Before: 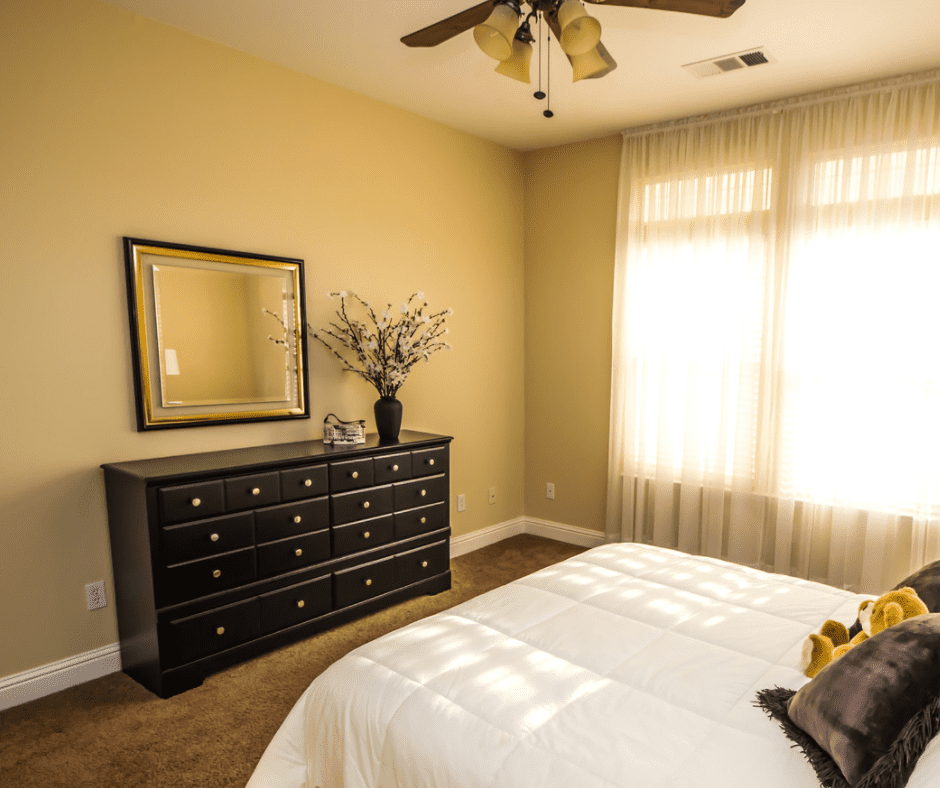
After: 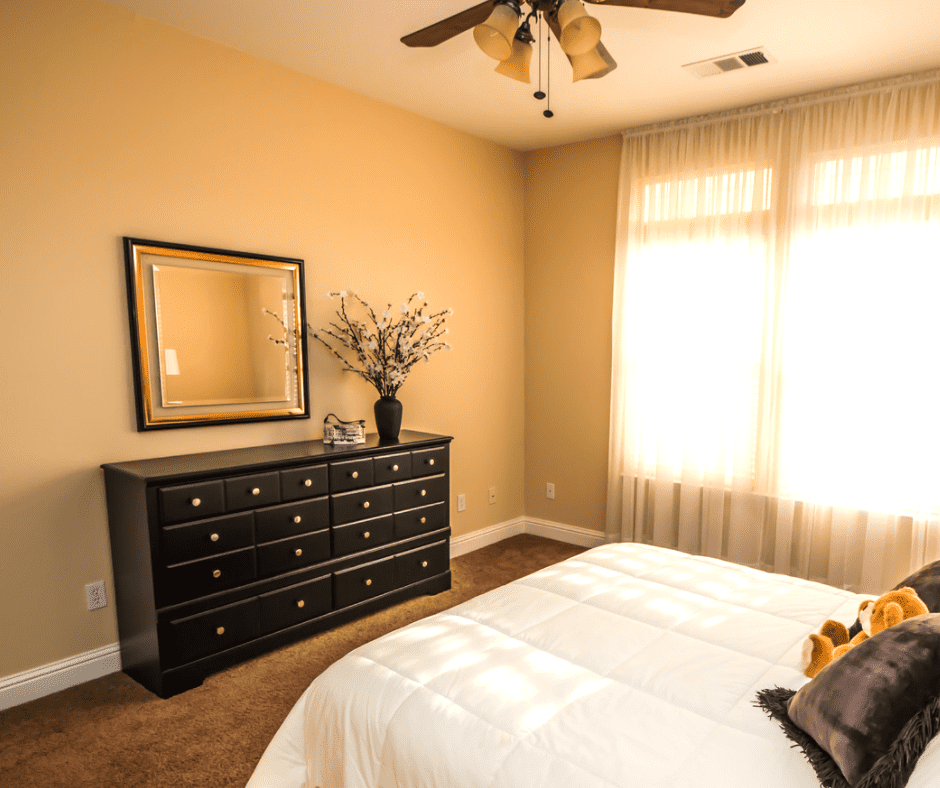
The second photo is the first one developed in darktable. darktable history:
color zones: curves: ch1 [(0.309, 0.524) (0.41, 0.329) (0.508, 0.509)]; ch2 [(0.25, 0.457) (0.75, 0.5)]
exposure: exposure 0.217 EV, compensate highlight preservation false
